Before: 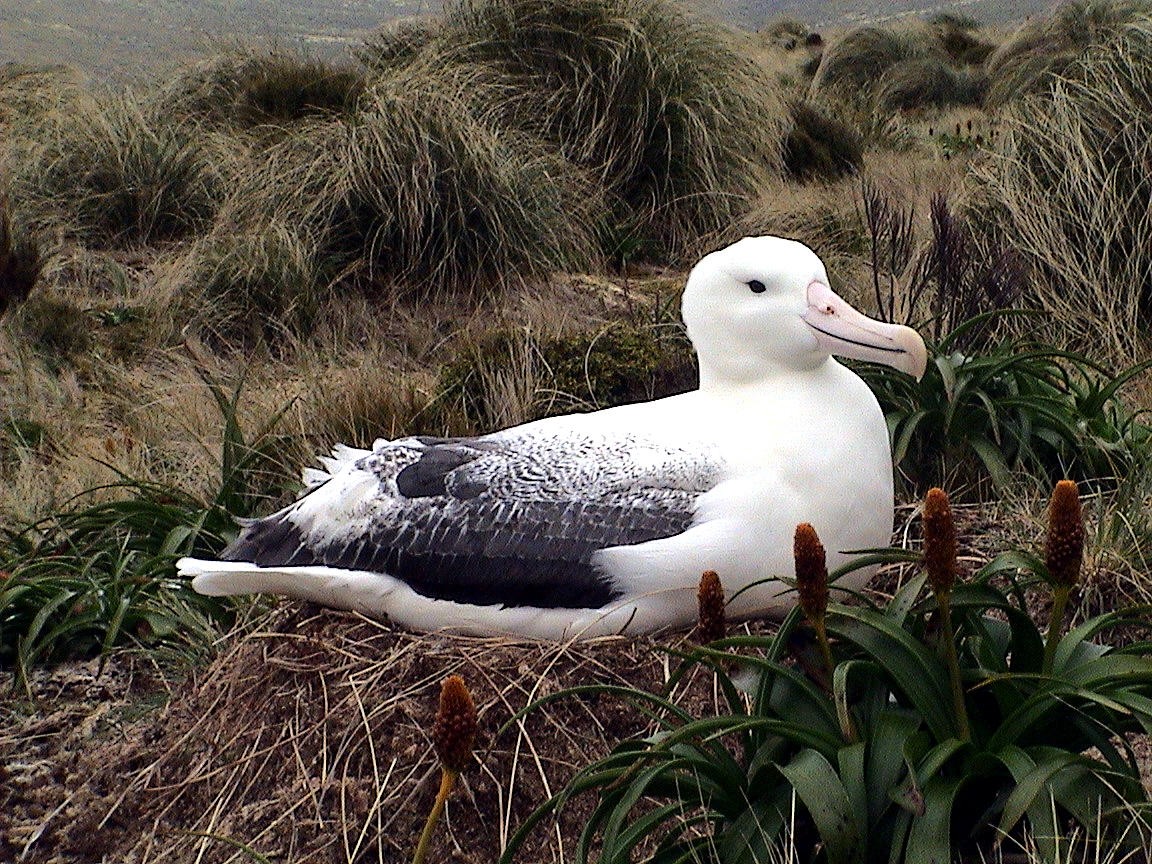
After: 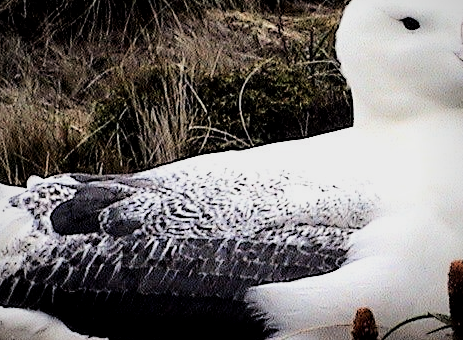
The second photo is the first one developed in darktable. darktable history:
exposure: exposure 0.014 EV, compensate highlight preservation false
crop: left 30.06%, top 30.445%, right 29.693%, bottom 30.151%
vignetting: fall-off radius 81.07%
filmic rgb: black relative exposure -7.98 EV, white relative exposure 4.03 EV, hardness 4.15, contrast 1.375
local contrast: highlights 100%, shadows 99%, detail 119%, midtone range 0.2
